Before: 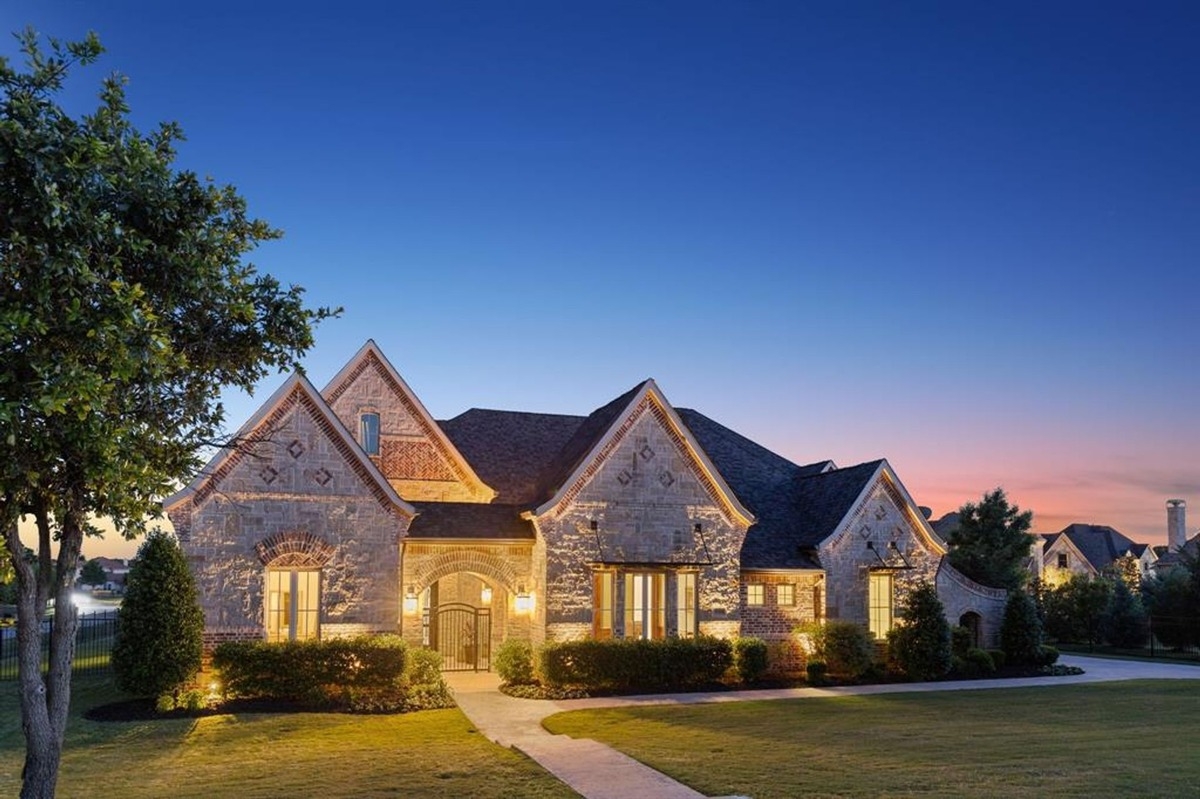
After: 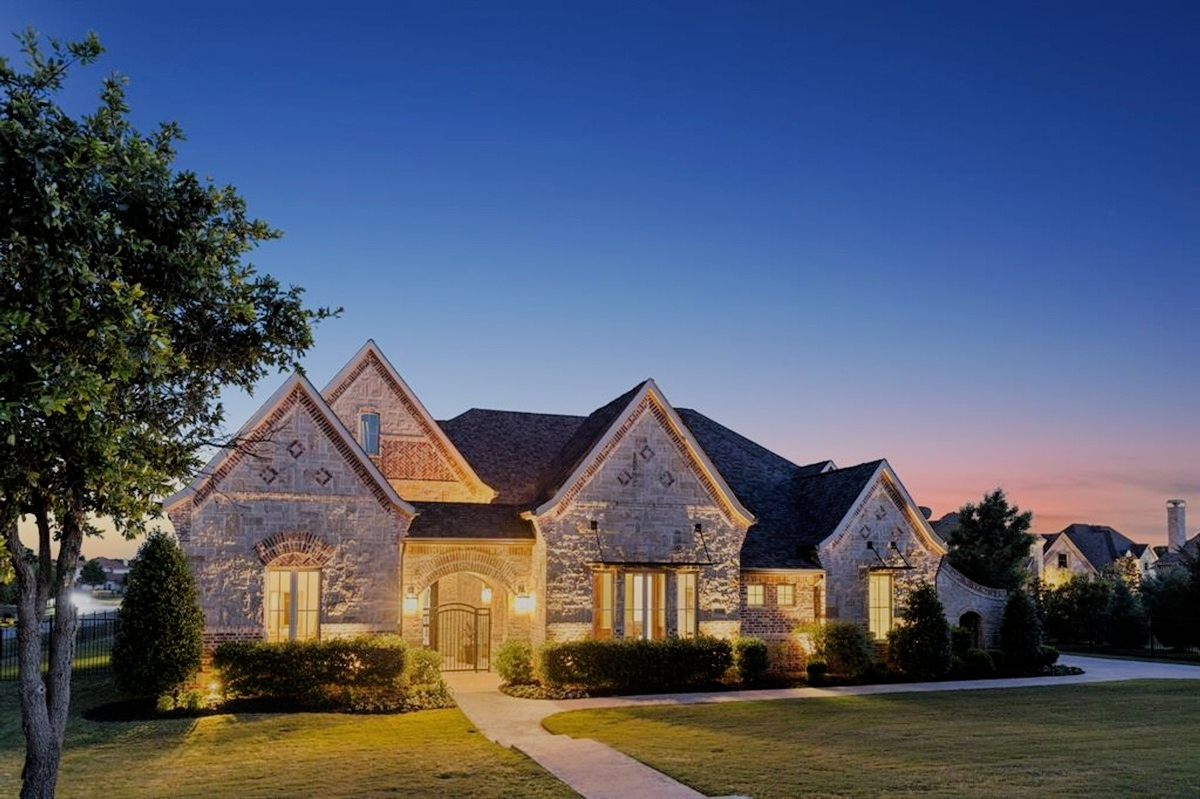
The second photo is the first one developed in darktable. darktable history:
filmic rgb: black relative exposure -7.65 EV, white relative exposure 4.56 EV, threshold 5.98 EV, hardness 3.61, enable highlight reconstruction true
